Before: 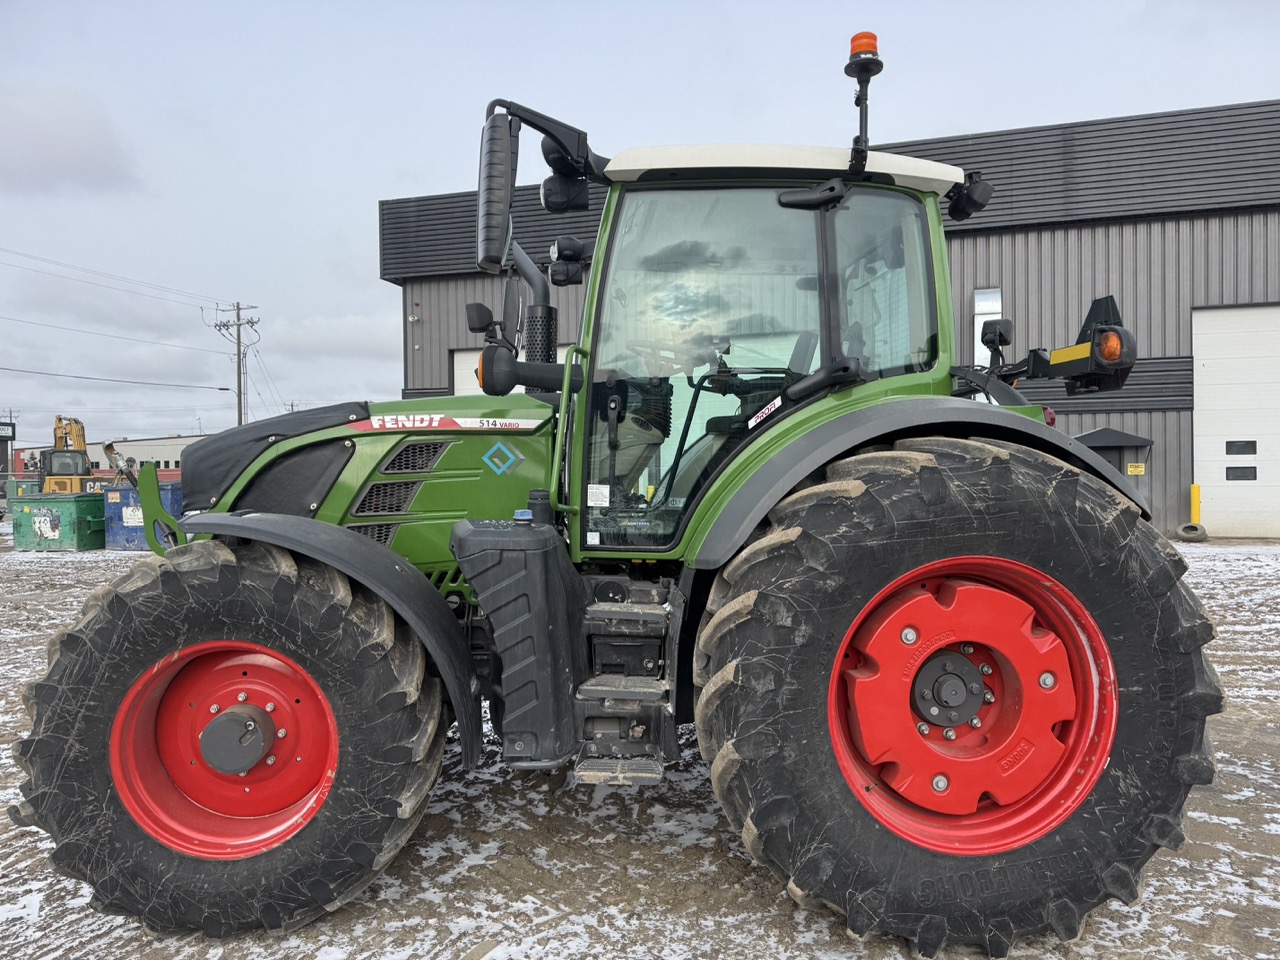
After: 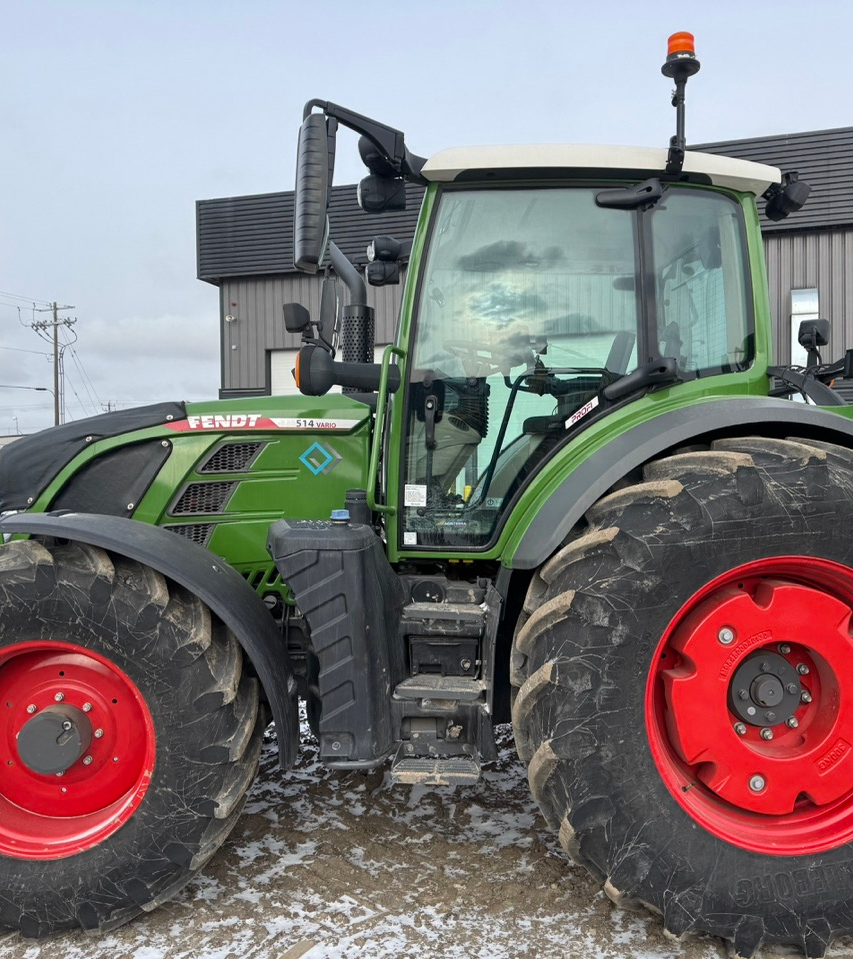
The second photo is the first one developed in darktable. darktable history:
crop and rotate: left 14.36%, right 18.97%
